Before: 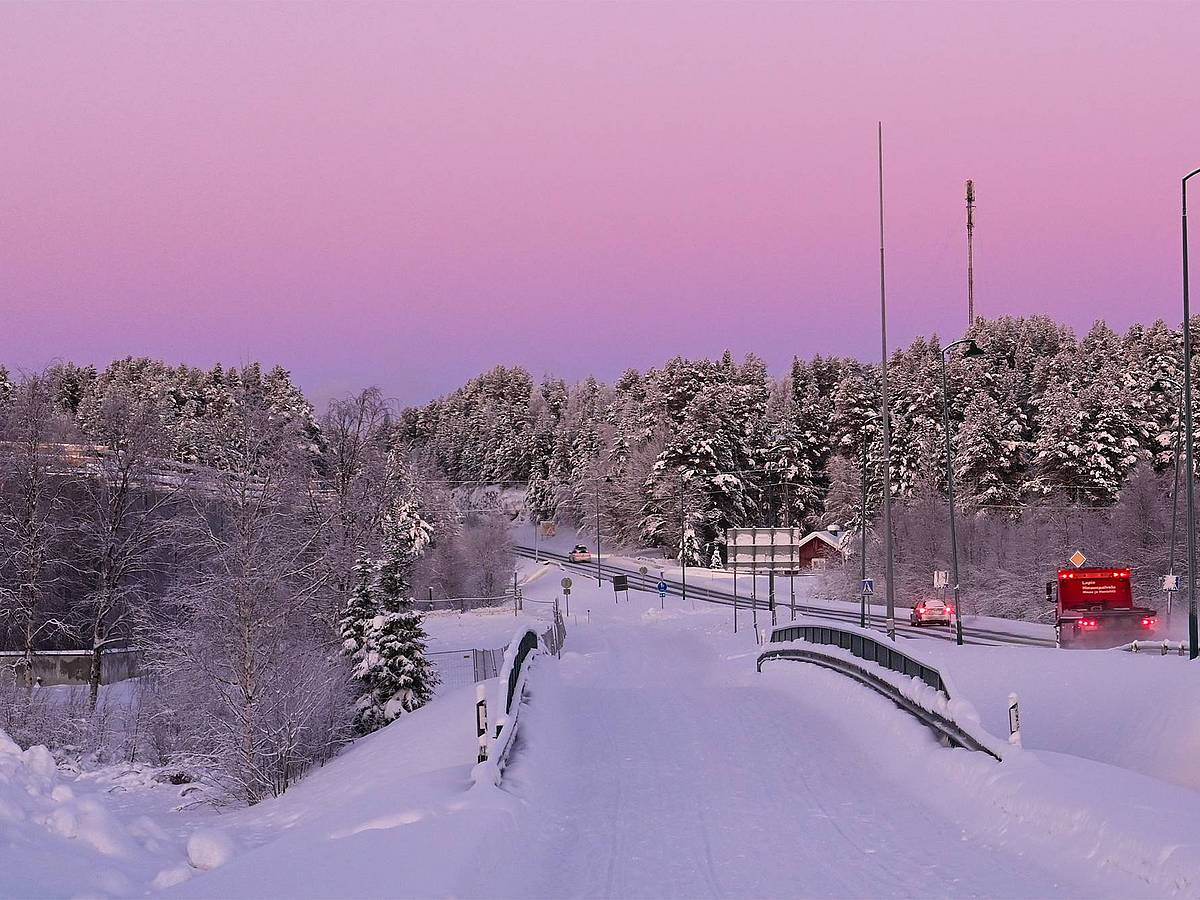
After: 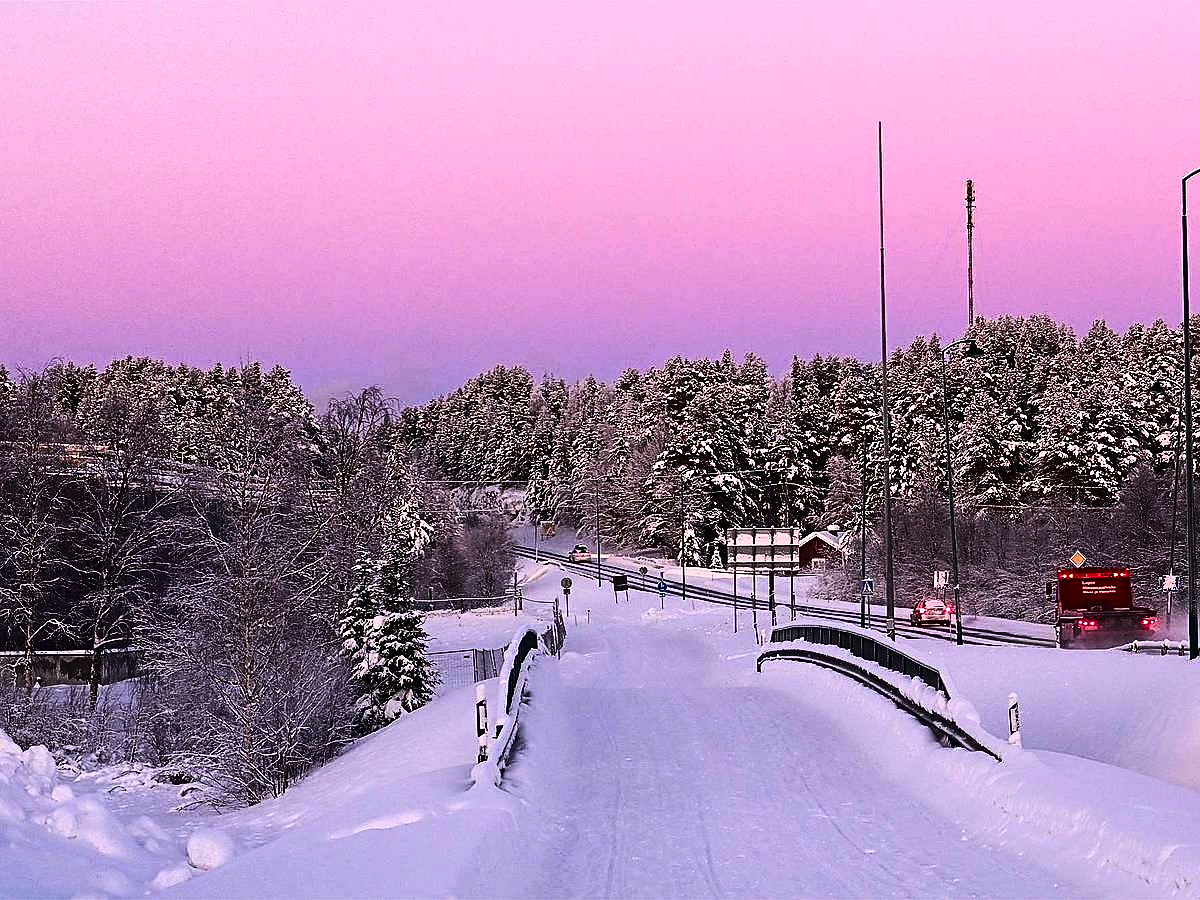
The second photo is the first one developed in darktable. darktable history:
contrast brightness saturation: contrast 0.21, brightness -0.11, saturation 0.21
tone curve: curves: ch0 [(0, 0) (0.195, 0.109) (0.751, 0.848) (1, 1)], color space Lab, linked channels, preserve colors none
sharpen: on, module defaults
